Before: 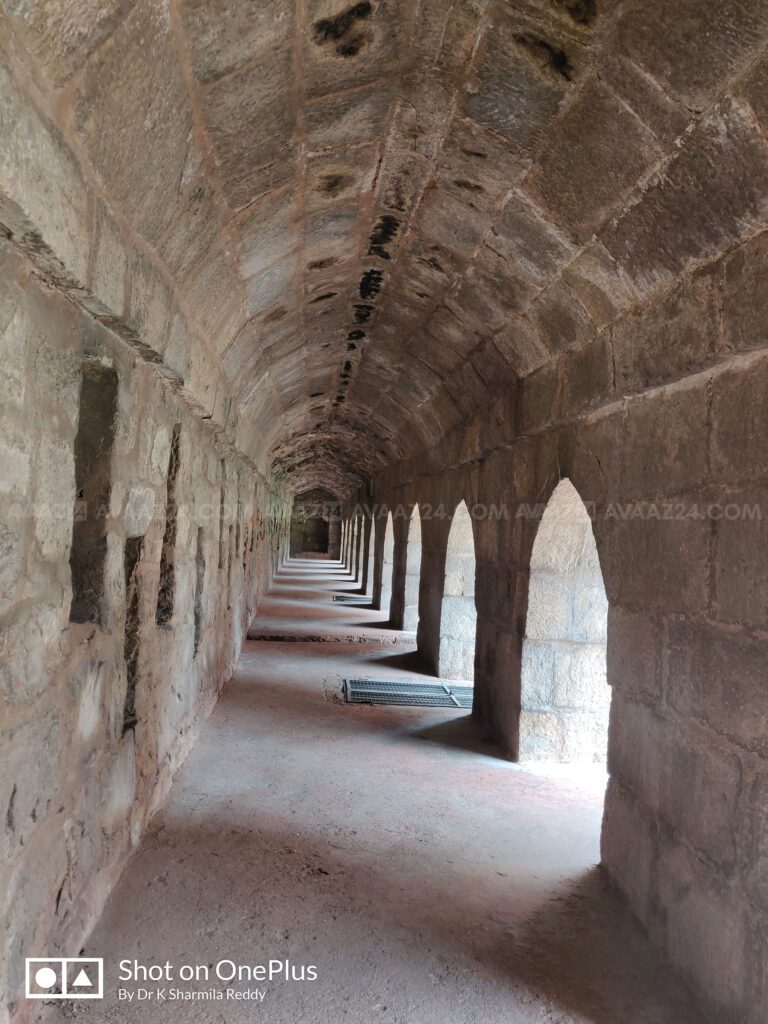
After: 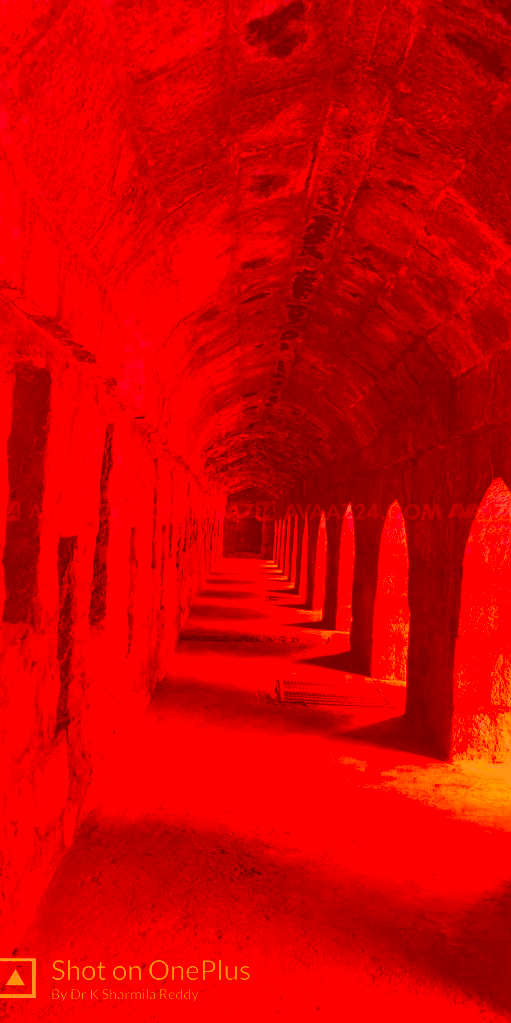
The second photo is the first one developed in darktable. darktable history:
crop and rotate: left 8.786%, right 24.548%
exposure: exposure 0.3 EV, compensate highlight preservation false
color correction: highlights a* -39.68, highlights b* -40, shadows a* -40, shadows b* -40, saturation -3
contrast brightness saturation: brightness -0.2, saturation 0.08
